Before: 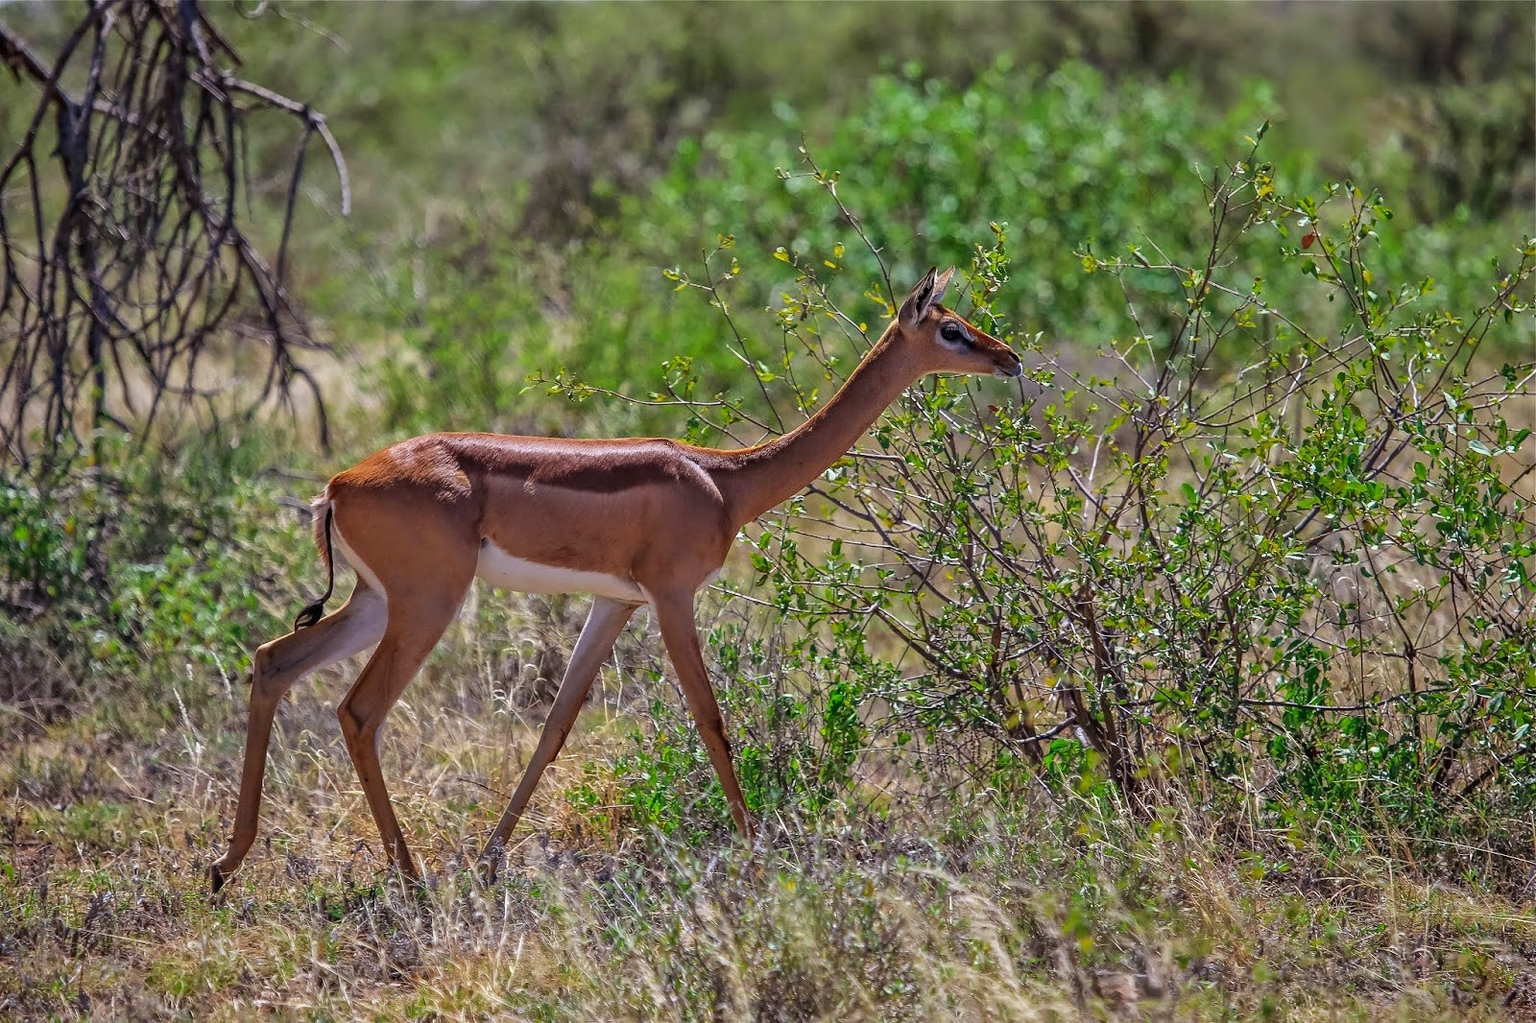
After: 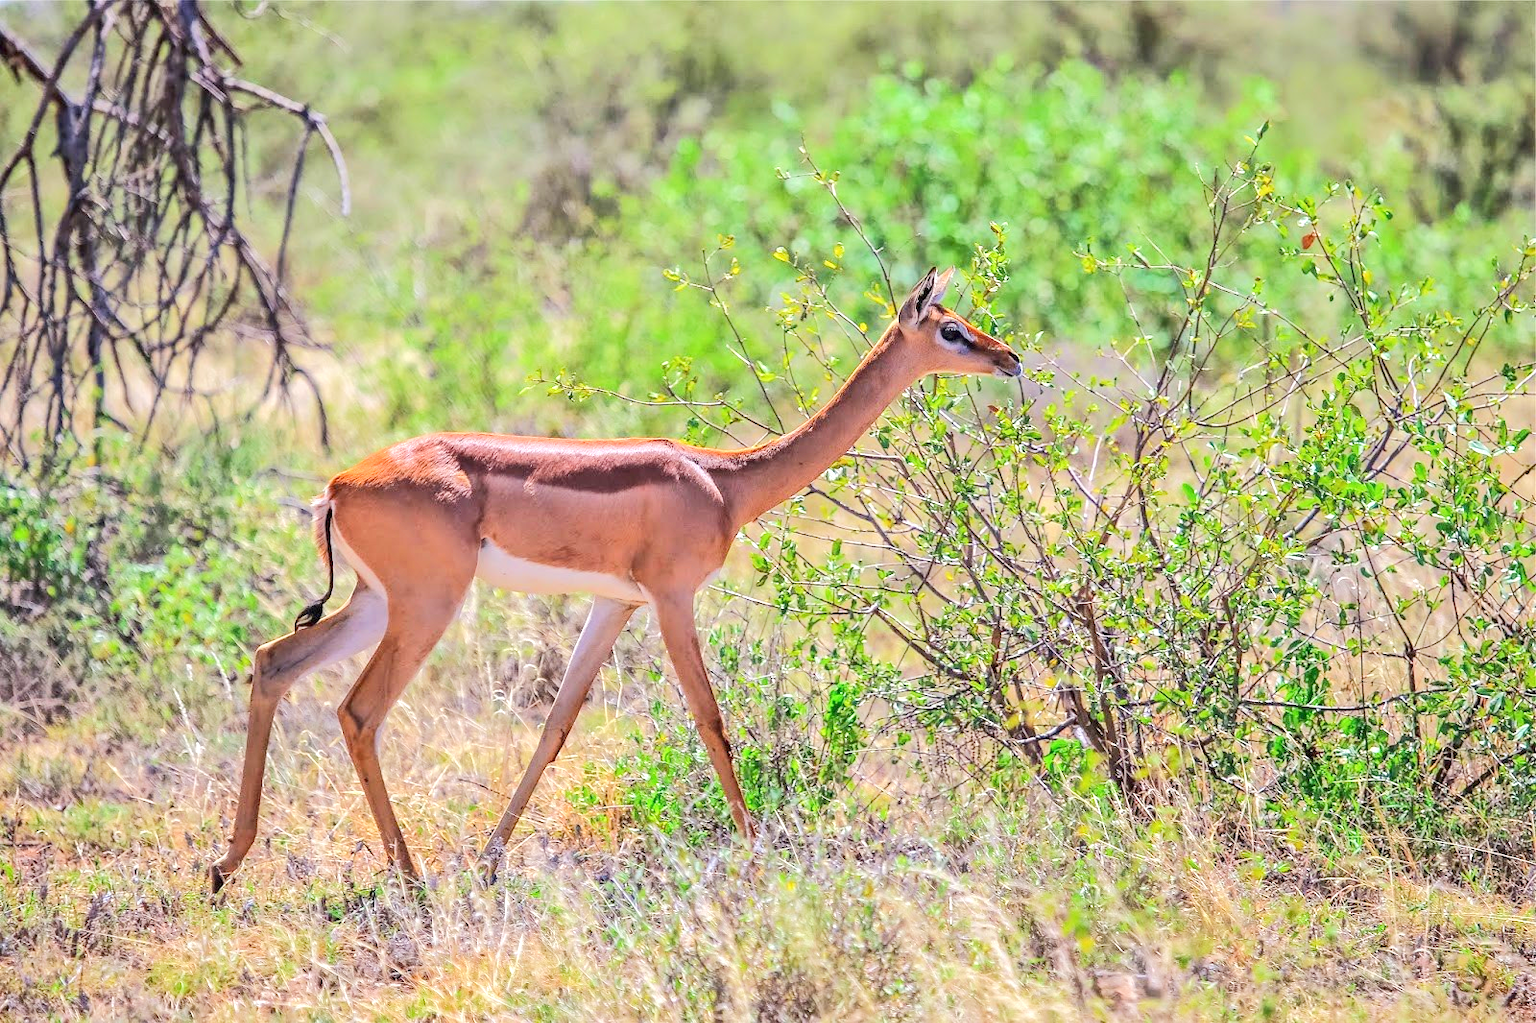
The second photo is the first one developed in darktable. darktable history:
tone equalizer: -8 EV 2 EV, -7 EV 1.97 EV, -6 EV 1.96 EV, -5 EV 1.99 EV, -4 EV 1.96 EV, -3 EV 1.47 EV, -2 EV 0.976 EV, -1 EV 0.494 EV, edges refinement/feathering 500, mask exposure compensation -1.24 EV, preserve details no
shadows and highlights: shadows -9.11, white point adjustment 1.68, highlights 9.35
